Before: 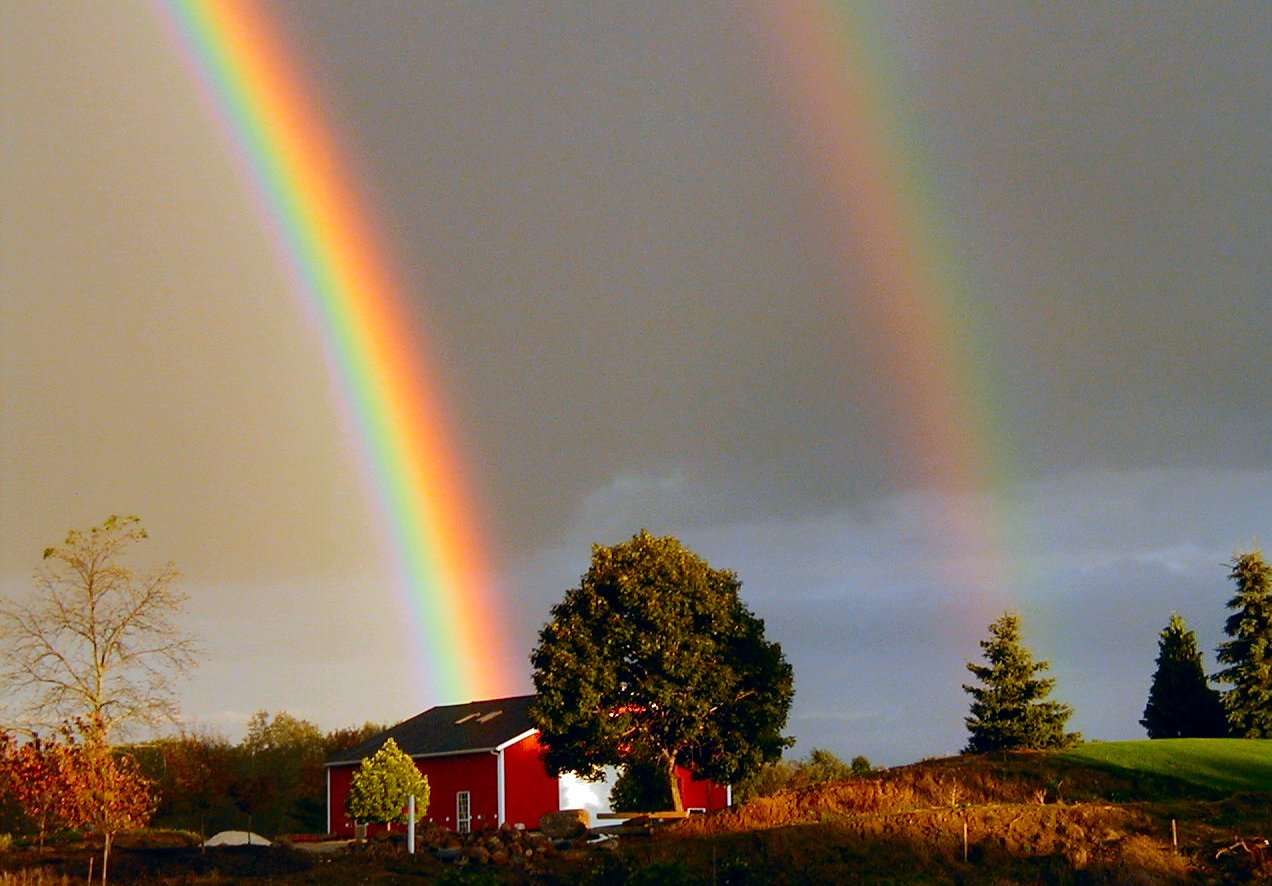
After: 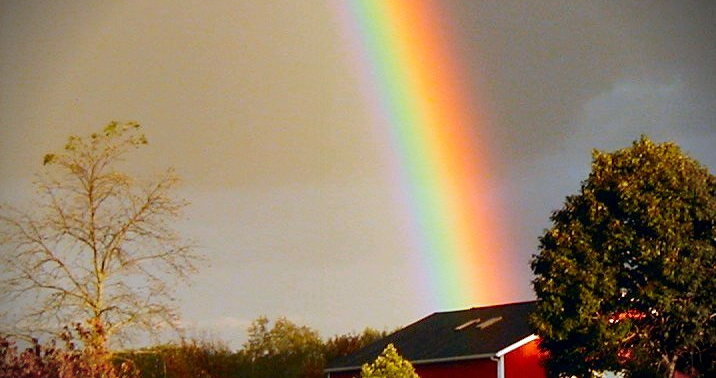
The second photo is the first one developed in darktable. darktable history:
crop: top 44.475%, right 43.694%, bottom 12.813%
vignetting: fall-off start 88.57%, fall-off radius 43.41%, brightness -0.856, width/height ratio 1.168, unbound false
